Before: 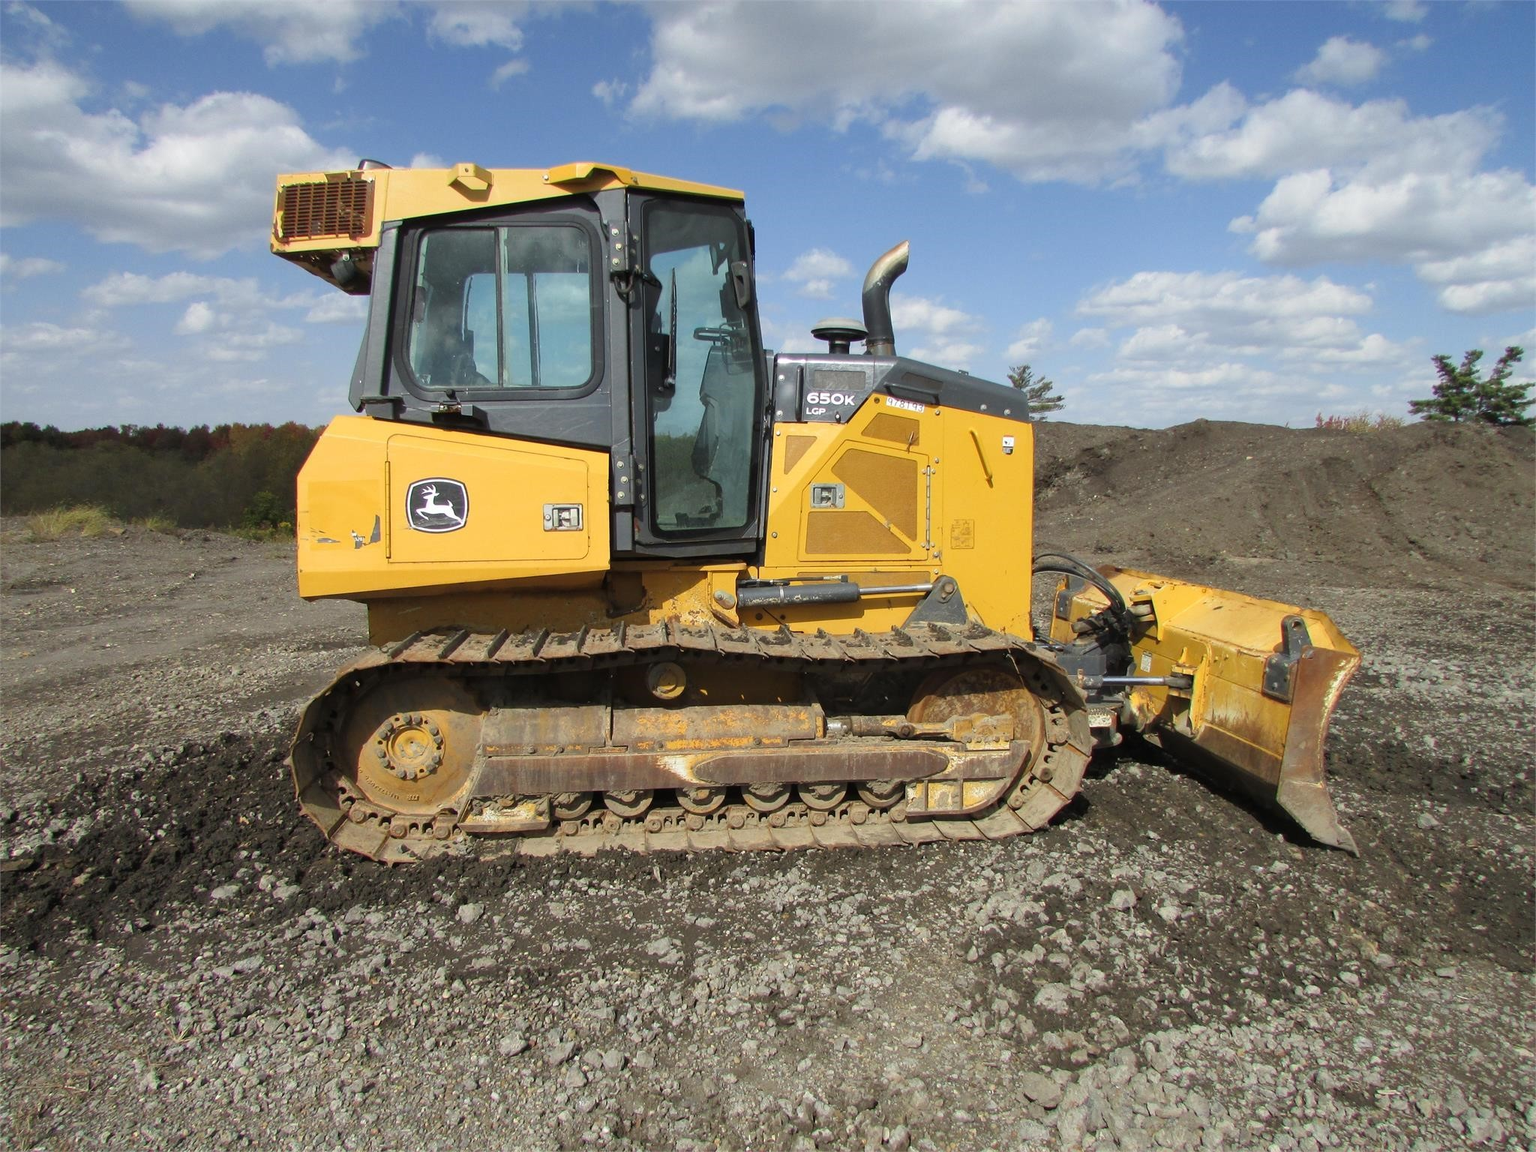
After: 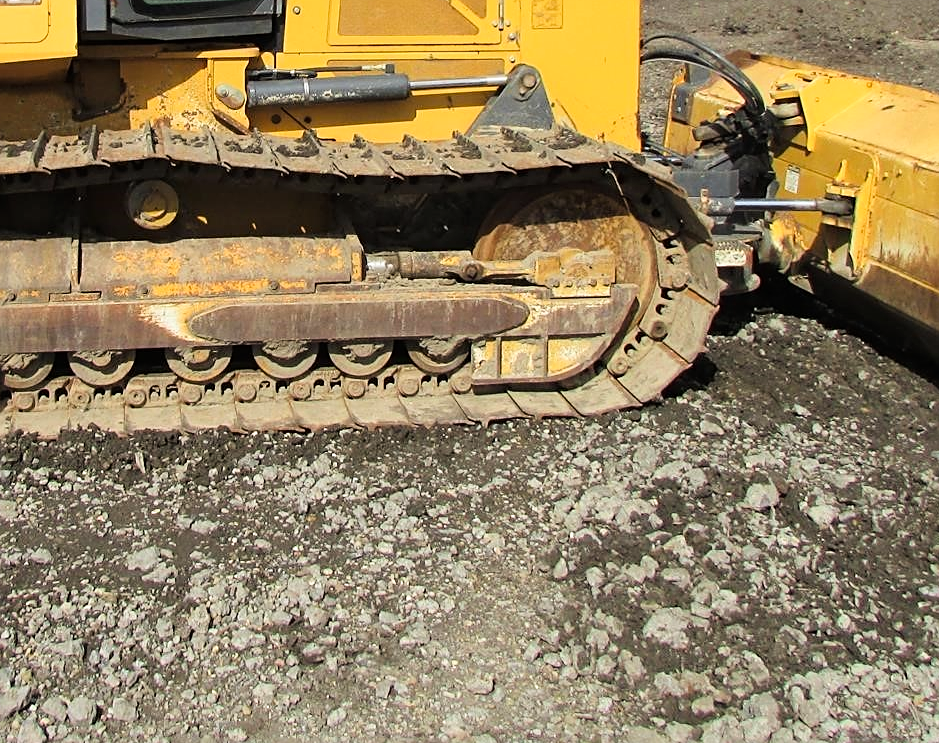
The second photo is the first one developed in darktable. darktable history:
crop: left 35.976%, top 45.819%, right 18.162%, bottom 5.807%
tone curve: curves: ch0 [(0, 0) (0.004, 0.001) (0.133, 0.112) (0.325, 0.362) (0.832, 0.893) (1, 1)], color space Lab, linked channels, preserve colors none
sharpen: on, module defaults
